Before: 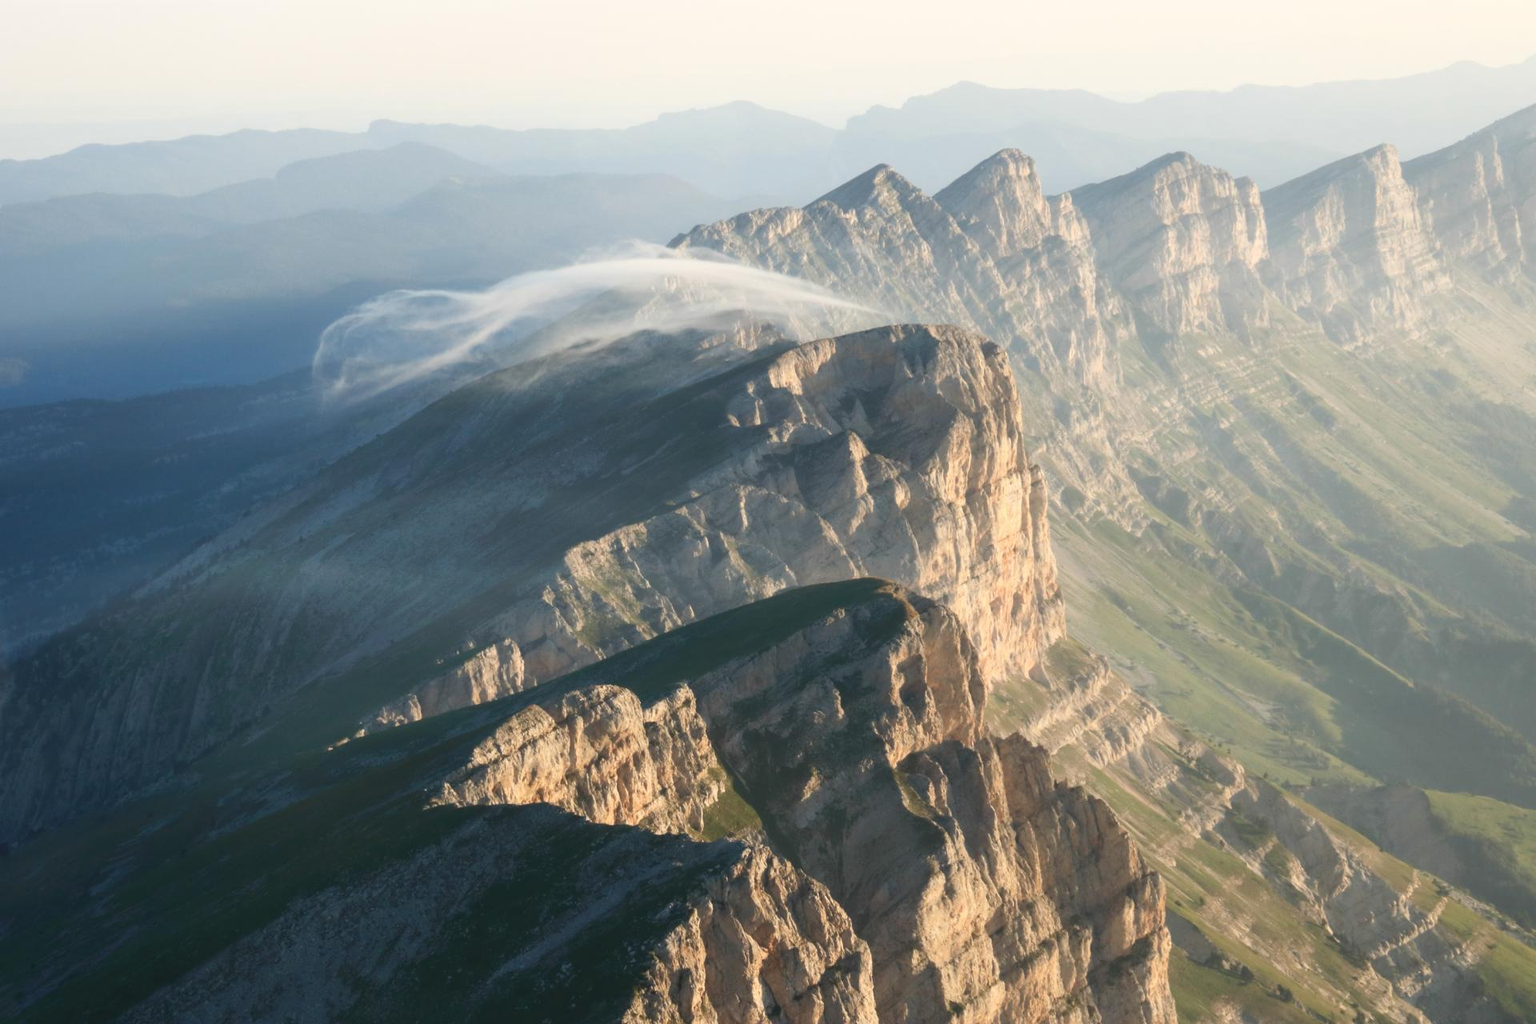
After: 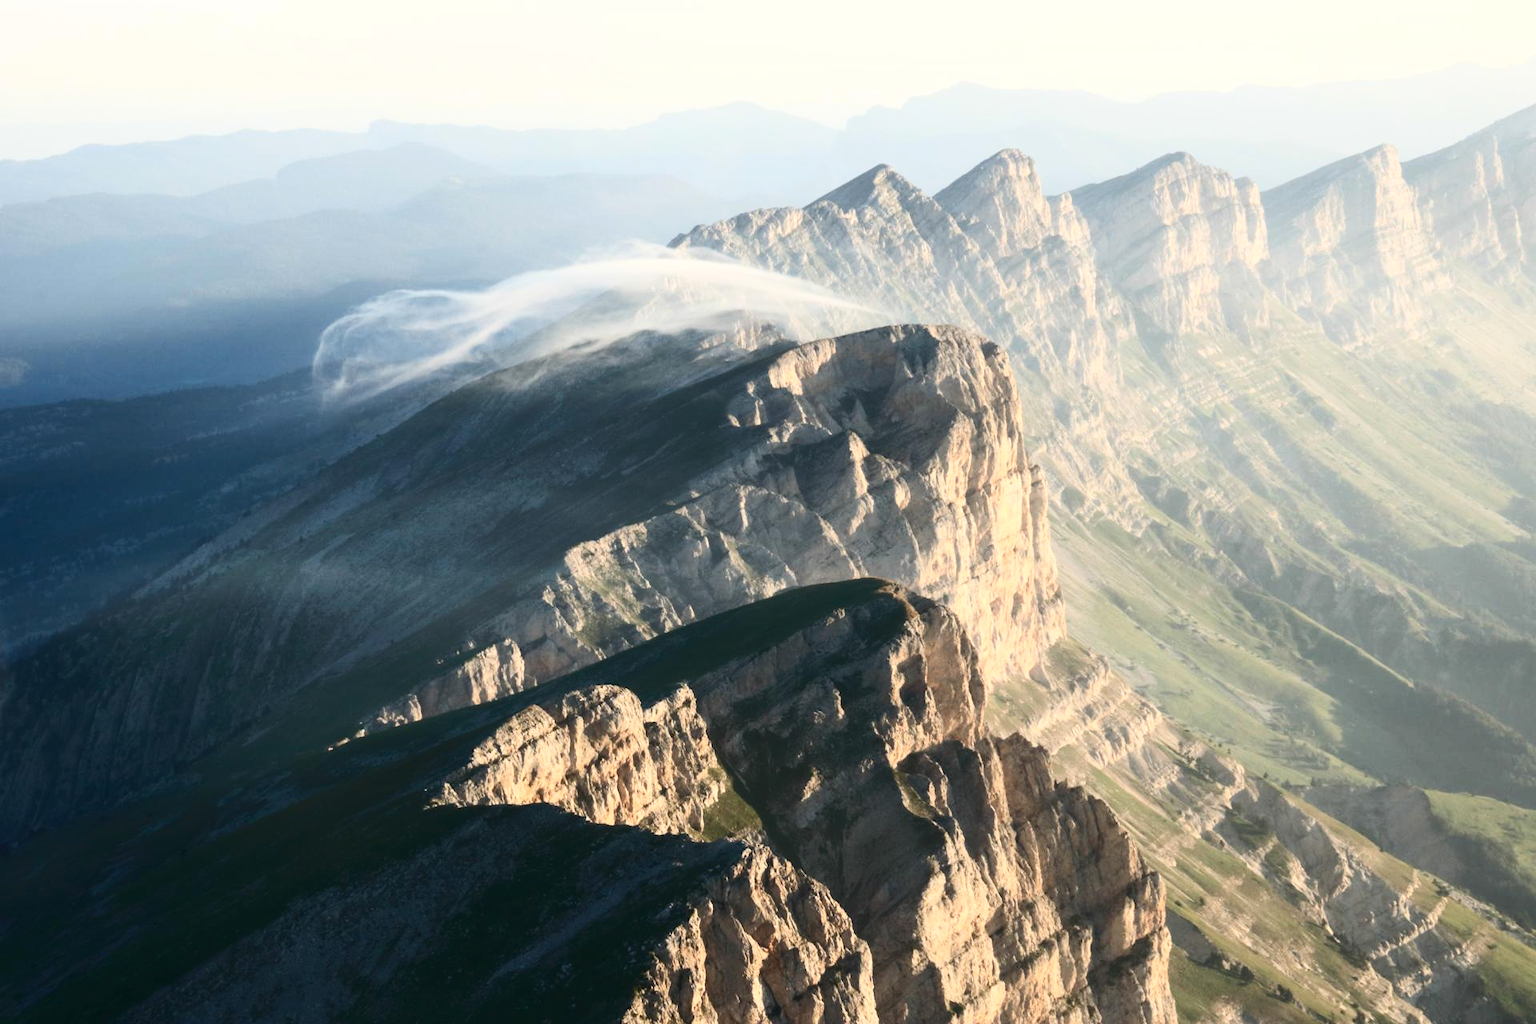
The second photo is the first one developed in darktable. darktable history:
exposure: exposure 0.135 EV, compensate highlight preservation false
contrast brightness saturation: contrast 0.29
